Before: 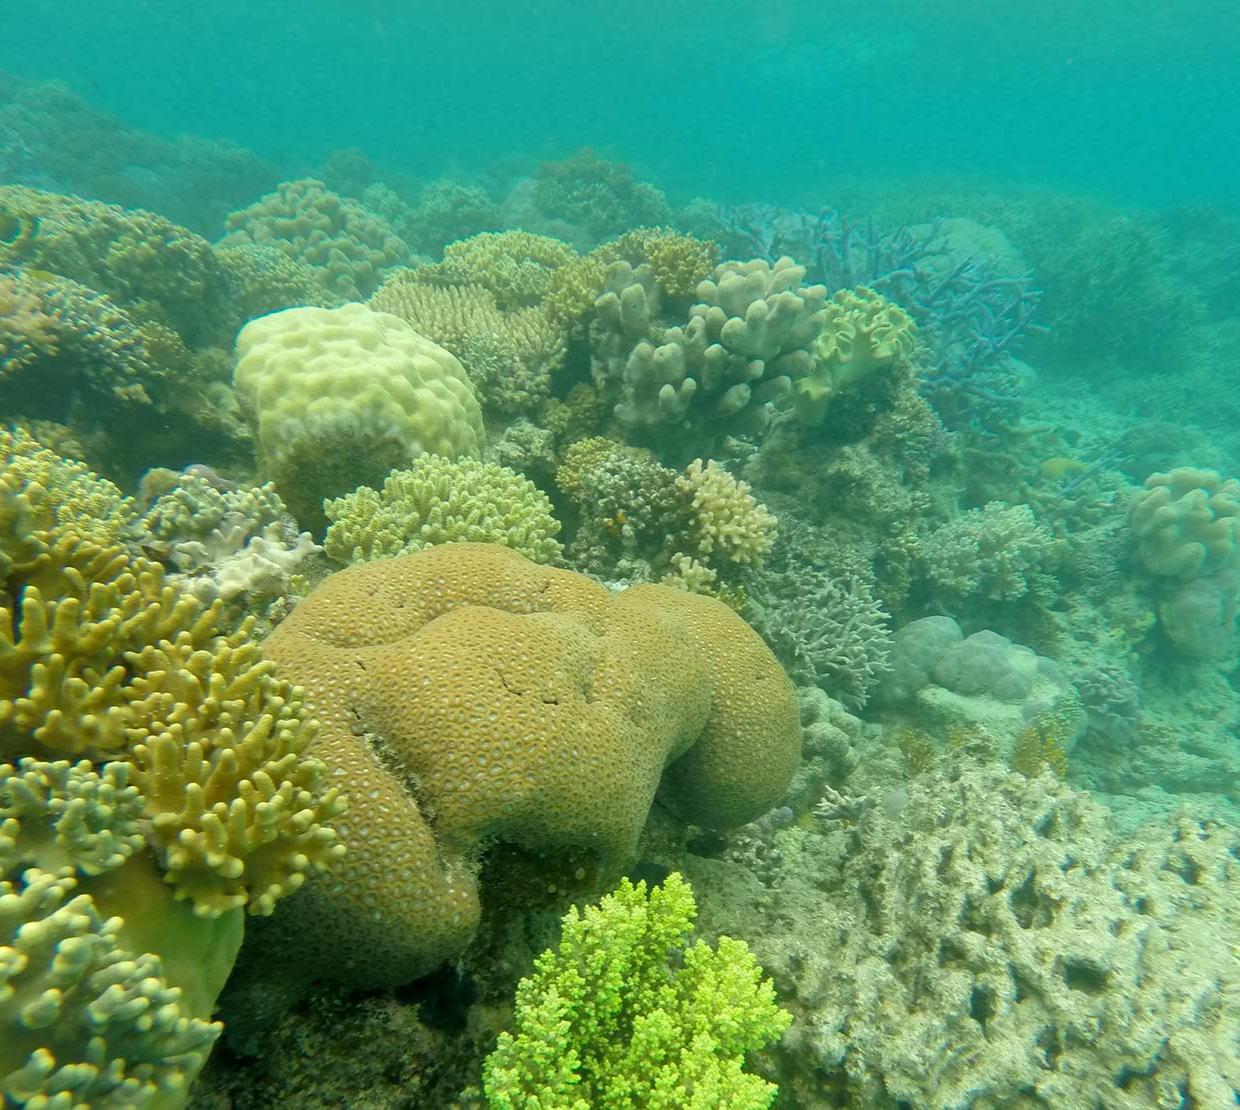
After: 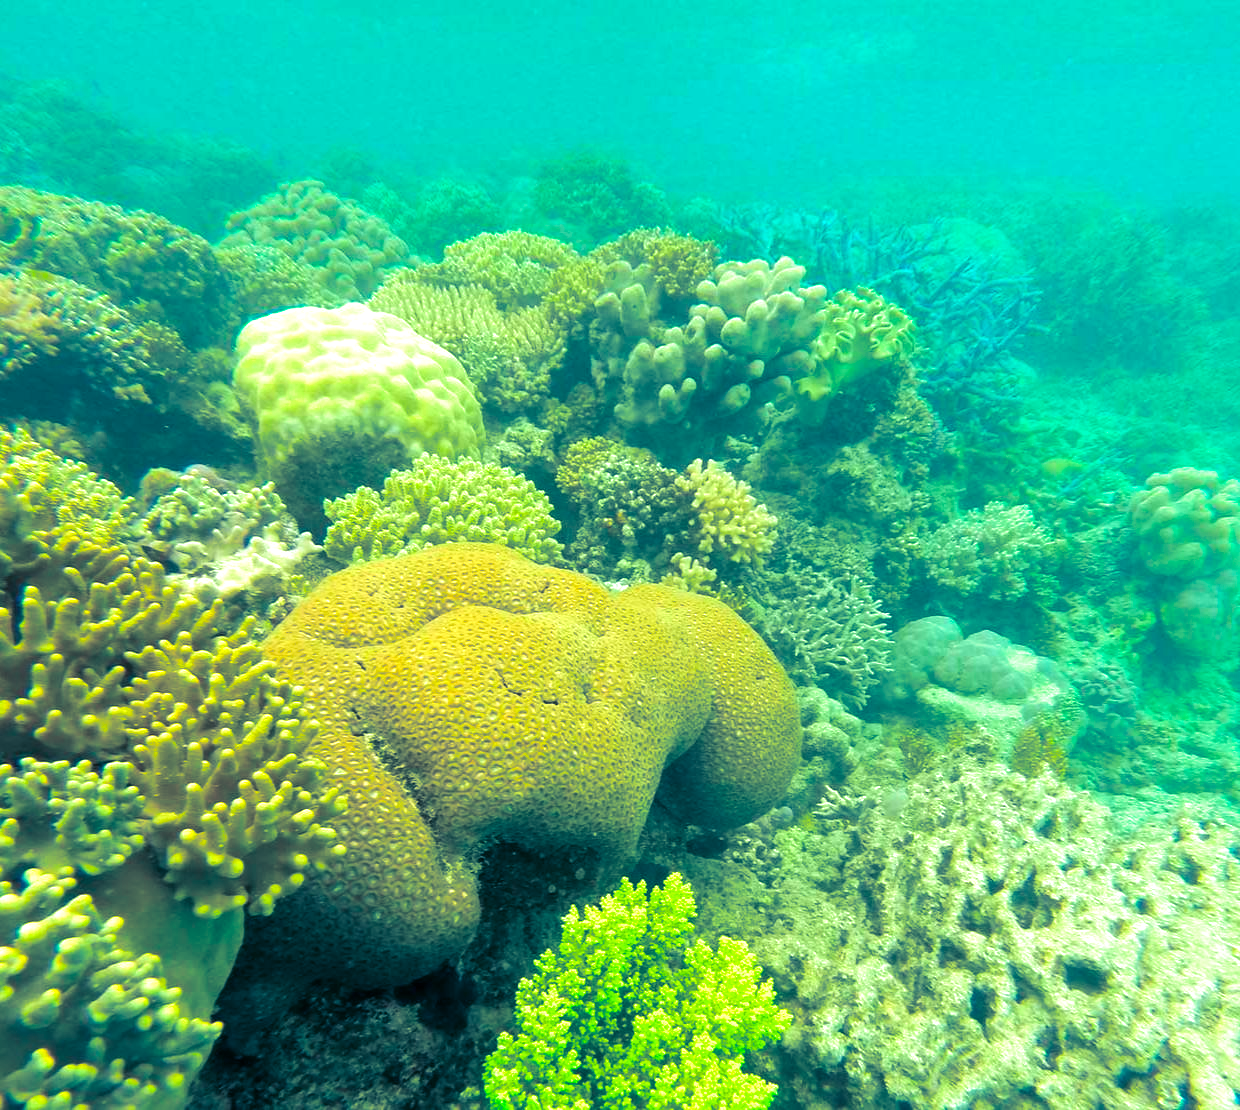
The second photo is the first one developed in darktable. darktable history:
contrast brightness saturation: saturation 0.5
exposure: black level correction 0, exposure 0.7 EV, compensate exposure bias true, compensate highlight preservation false
split-toning: shadows › hue 226.8°, shadows › saturation 0.84
